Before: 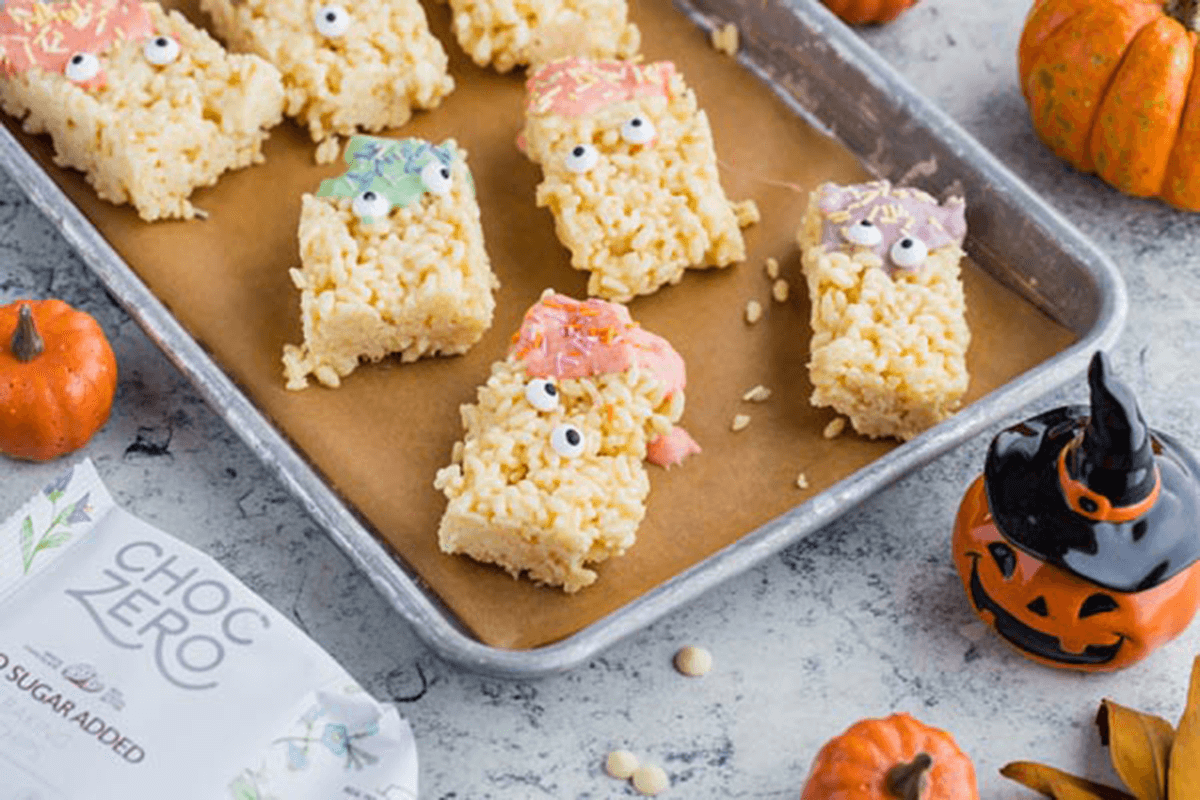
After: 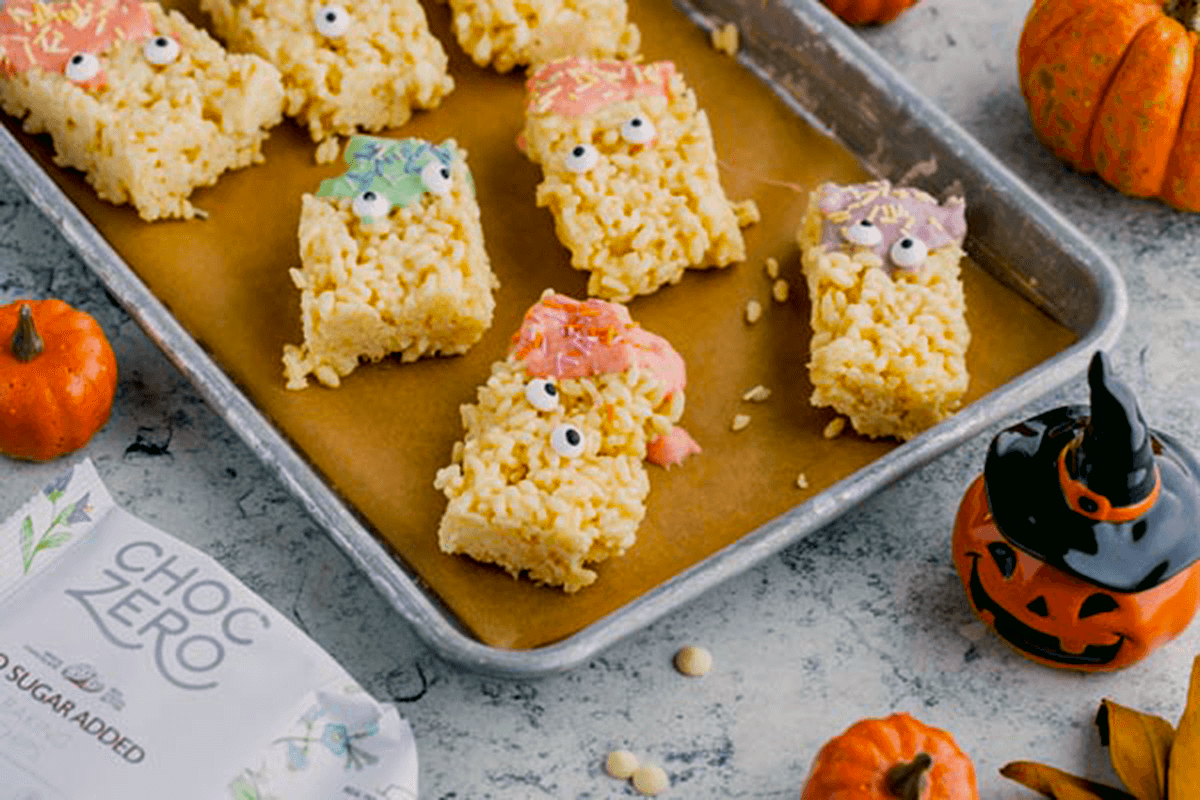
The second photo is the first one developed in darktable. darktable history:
exposure: black level correction 0.011, exposure -0.478 EV, compensate highlight preservation false
local contrast: mode bilateral grid, contrast 10, coarseness 25, detail 110%, midtone range 0.2
color balance: lift [1, 1.001, 0.999, 1.001], gamma [1, 1.004, 1.007, 0.993], gain [1, 0.991, 0.987, 1.013], contrast 10%, output saturation 120%
color correction: highlights a* 4.02, highlights b* 4.98, shadows a* -7.55, shadows b* 4.98
